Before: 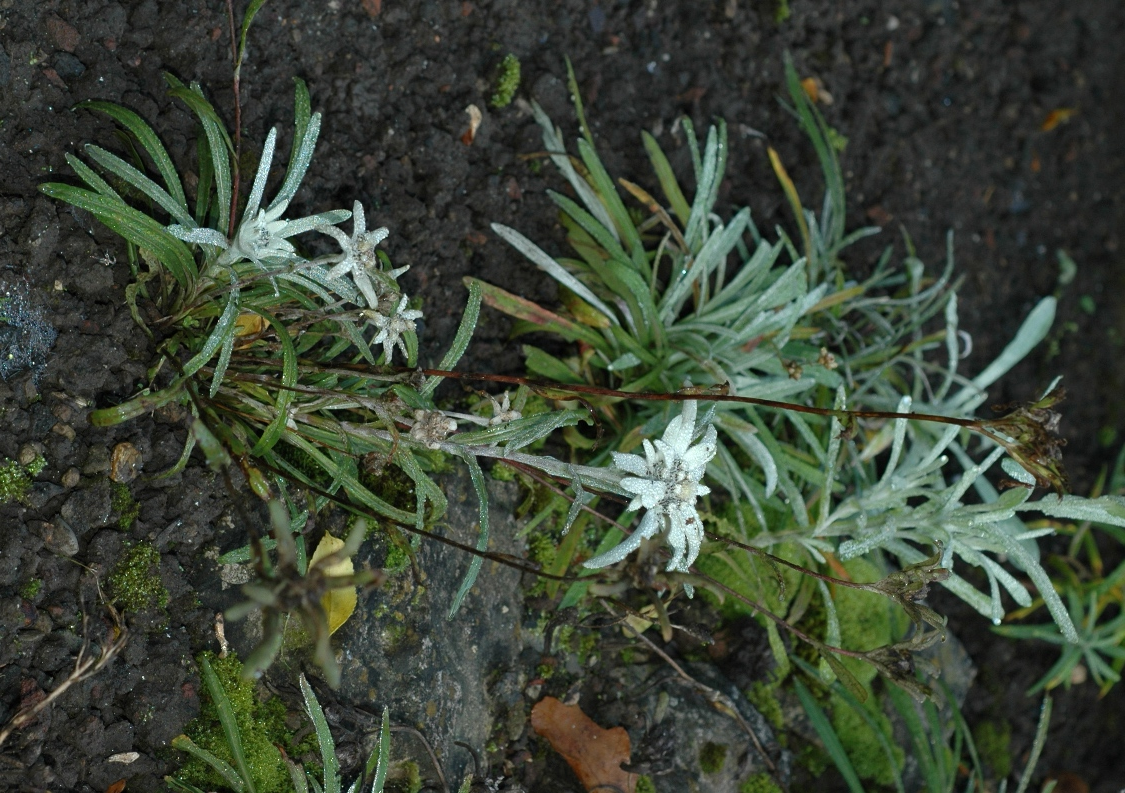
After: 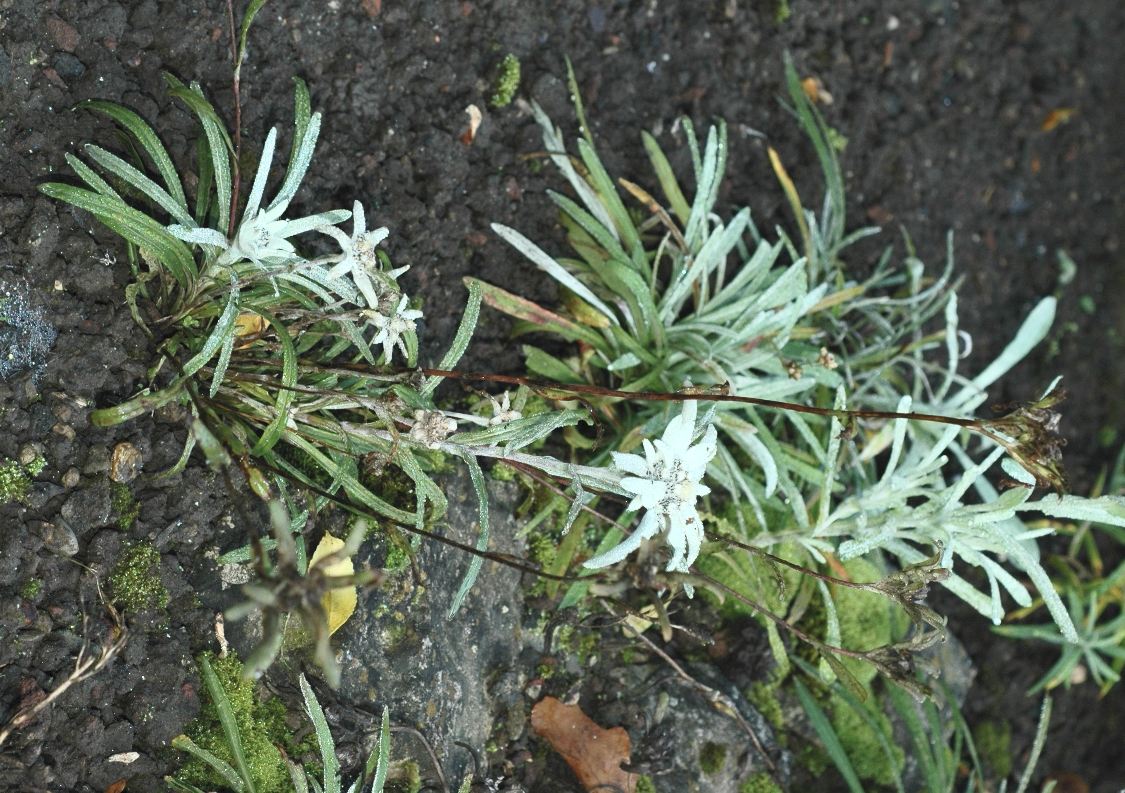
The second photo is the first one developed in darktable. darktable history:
exposure: compensate highlight preservation false
contrast brightness saturation: contrast 0.39, brightness 0.53
